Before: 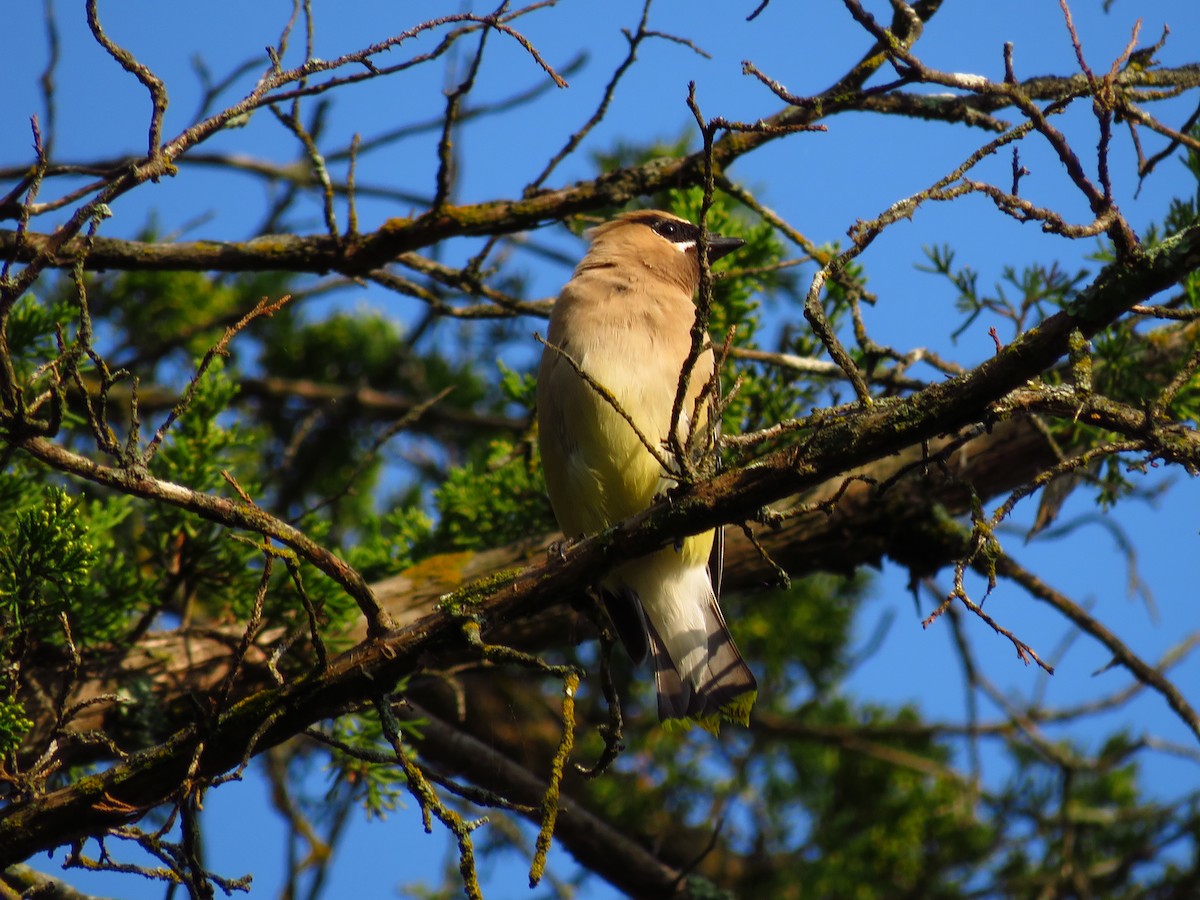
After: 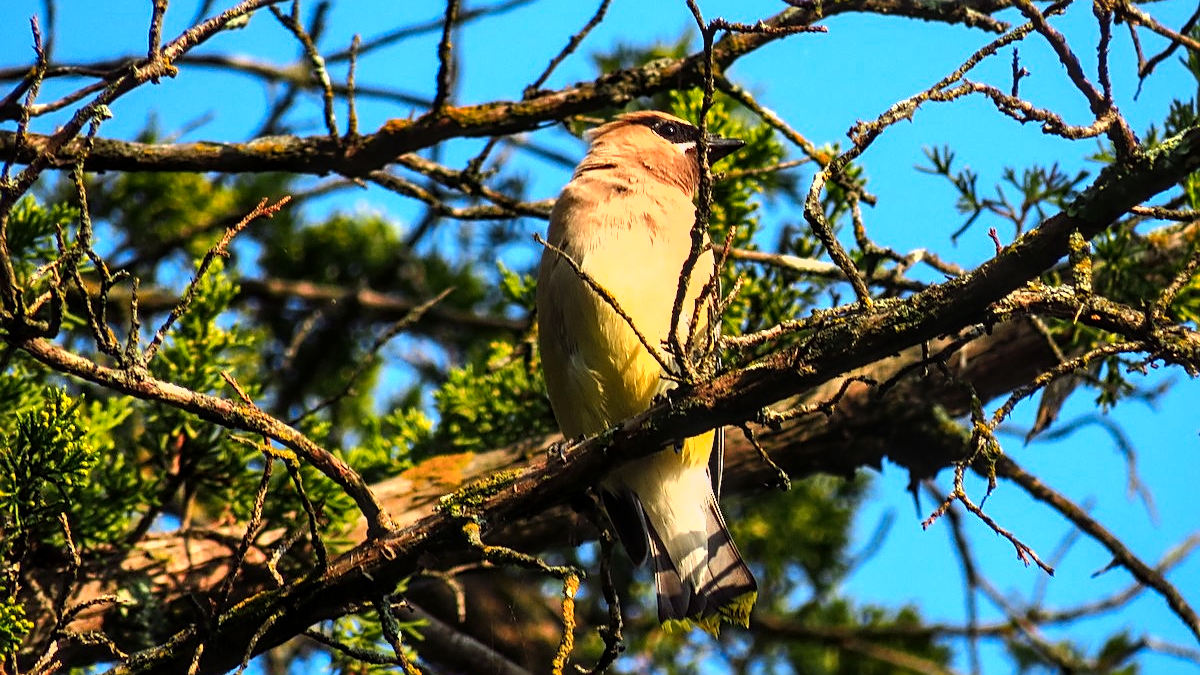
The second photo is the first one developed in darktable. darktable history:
local contrast: on, module defaults
color zones: curves: ch1 [(0.239, 0.552) (0.75, 0.5)]; ch2 [(0.25, 0.462) (0.749, 0.457)]
shadows and highlights: shadows 51.79, highlights -28.41, shadows color adjustment 99.15%, highlights color adjustment 0.144%, soften with gaussian
crop: top 11.038%, bottom 13.908%
exposure: black level correction 0.001, exposure 0.498 EV, compensate highlight preservation false
sharpen: on, module defaults
tone equalizer: -8 EV -0.762 EV, -7 EV -0.726 EV, -6 EV -0.575 EV, -5 EV -0.383 EV, -3 EV 0.396 EV, -2 EV 0.6 EV, -1 EV 0.697 EV, +0 EV 0.72 EV, edges refinement/feathering 500, mask exposure compensation -1.57 EV, preserve details no
